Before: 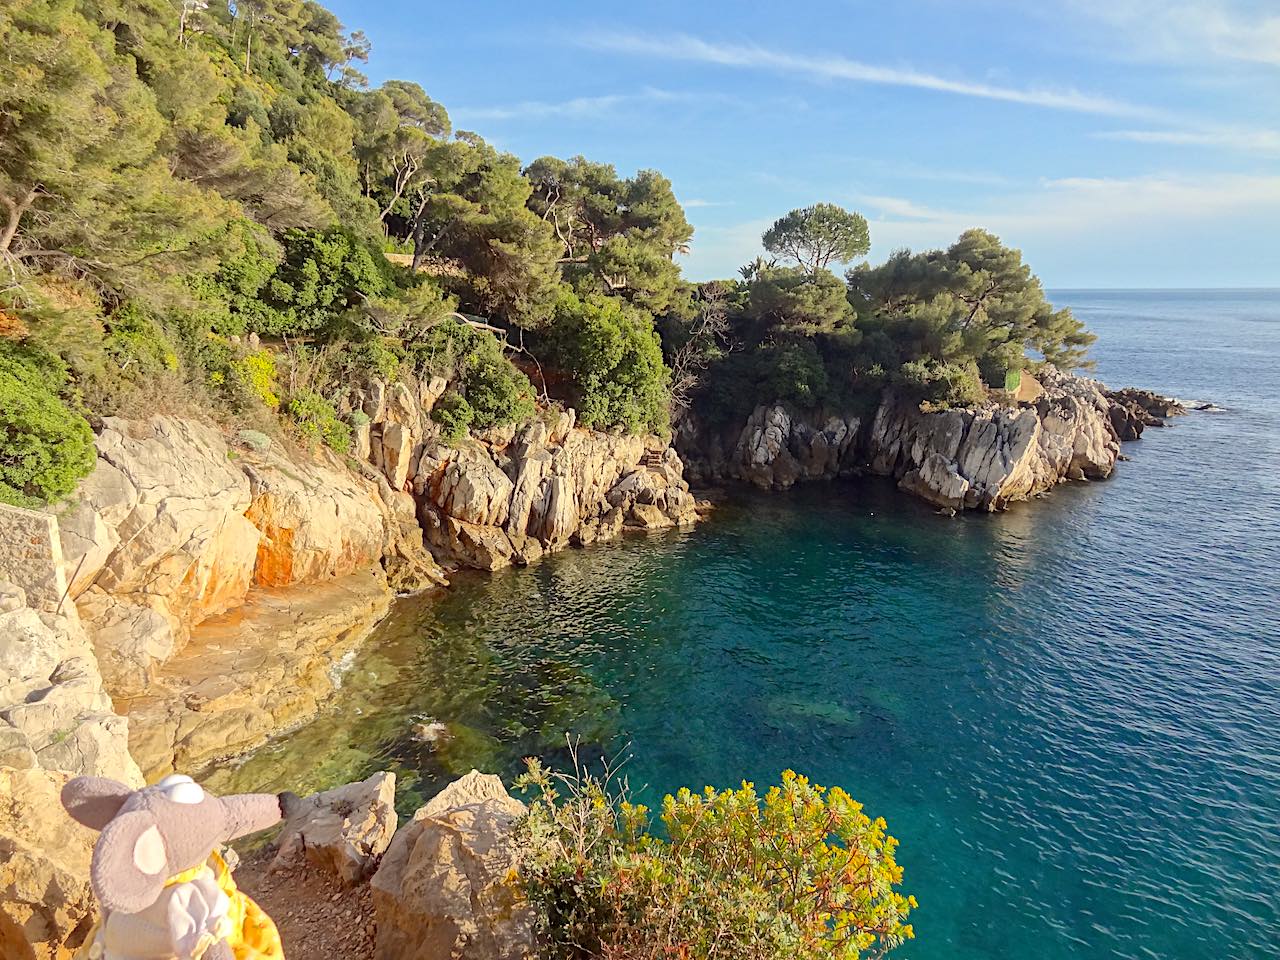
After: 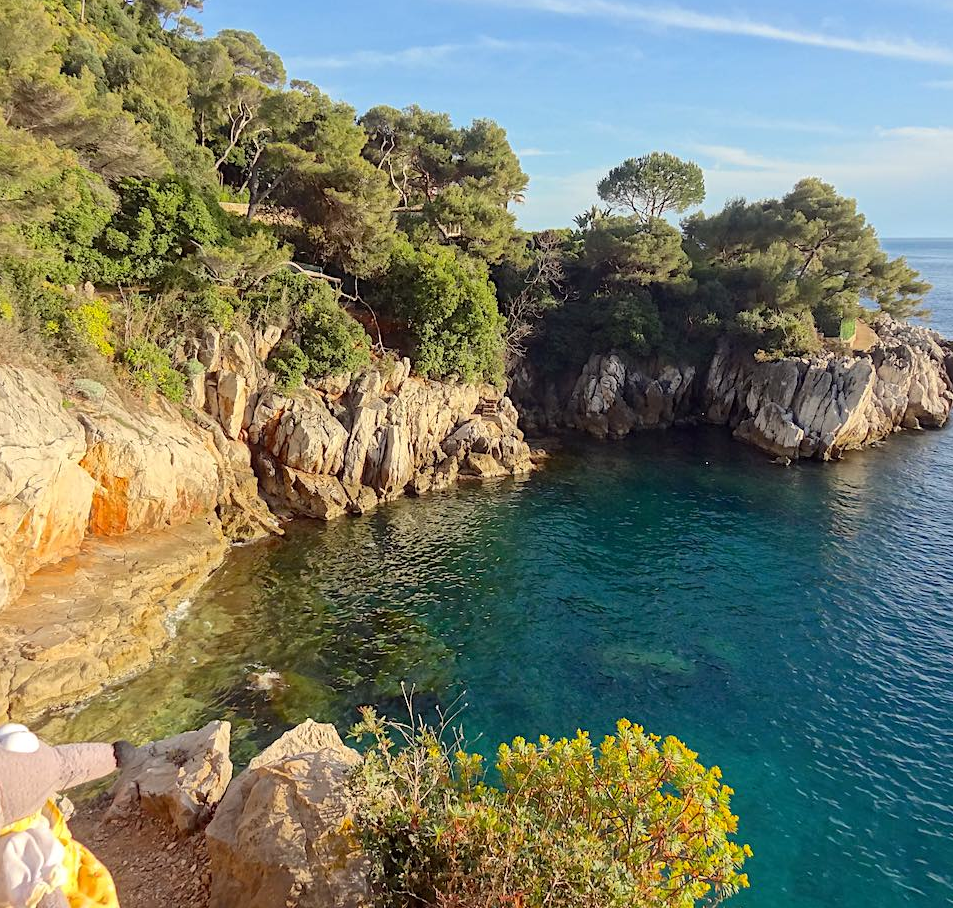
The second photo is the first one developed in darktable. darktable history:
crop and rotate: left 12.956%, top 5.367%, right 12.558%
color correction: highlights b* 0.024
